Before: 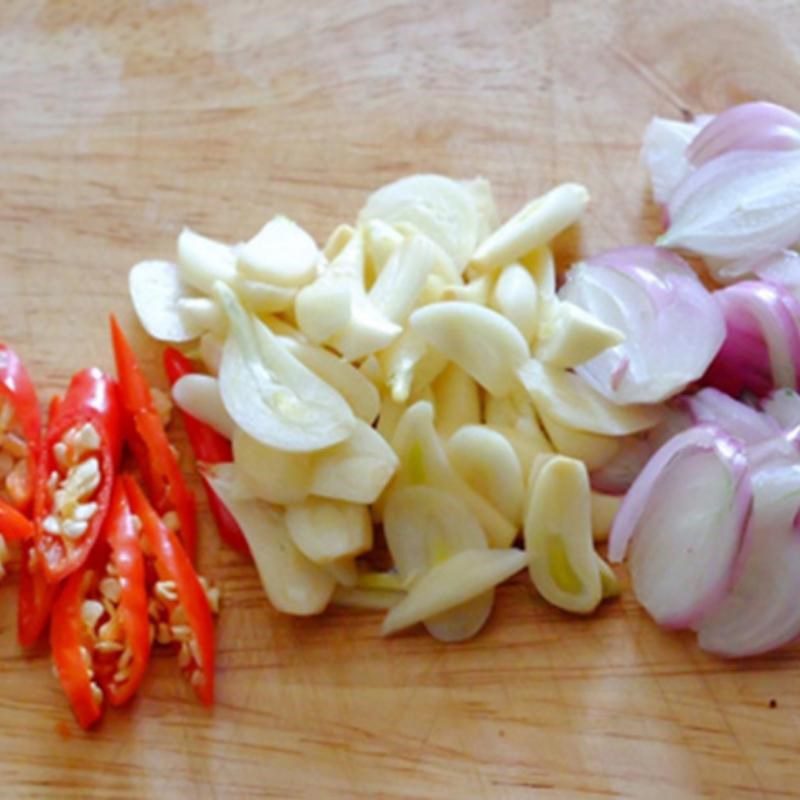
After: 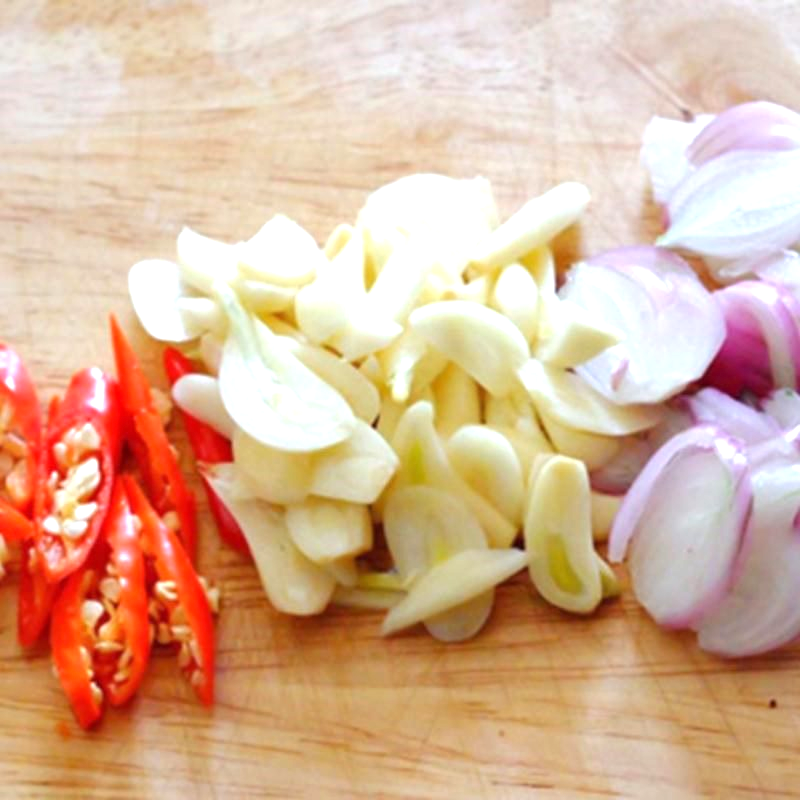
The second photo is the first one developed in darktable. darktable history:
tone equalizer: on, module defaults
exposure: black level correction 0, exposure 0.693 EV, compensate highlight preservation false
